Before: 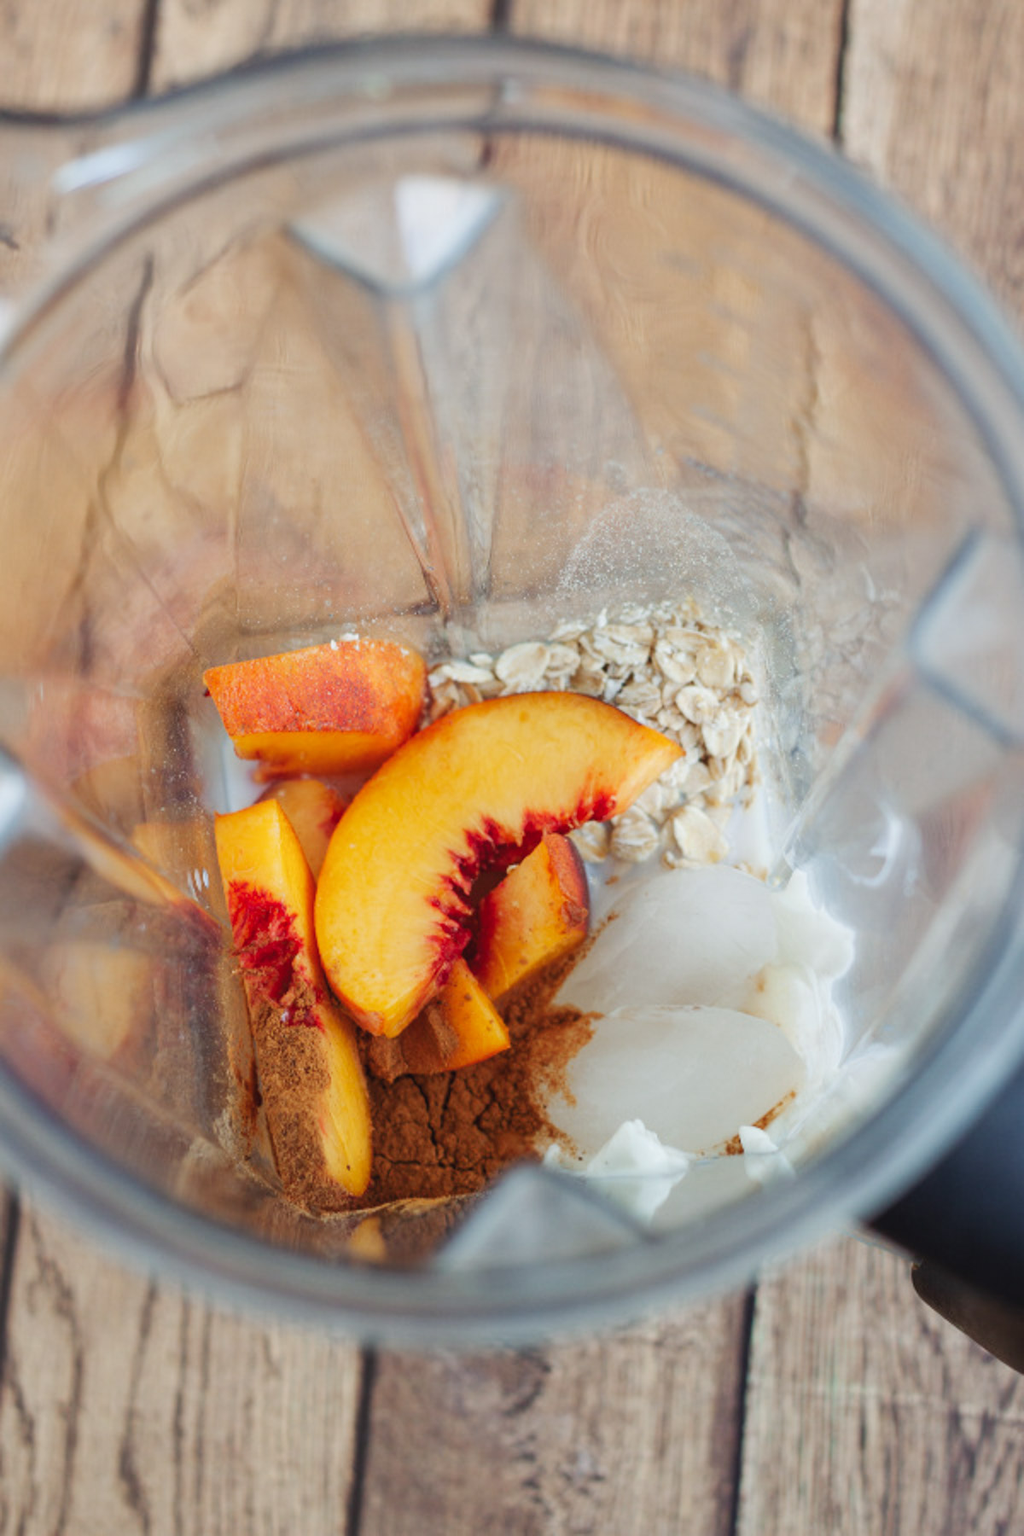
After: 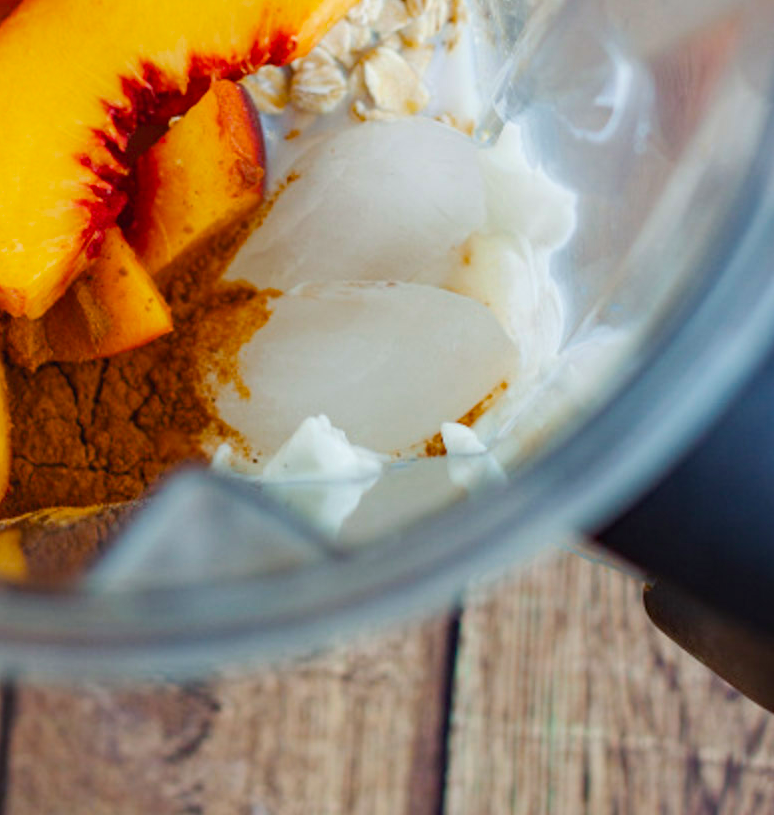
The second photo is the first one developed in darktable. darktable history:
haze removal: compatibility mode true, adaptive false
crop and rotate: left 35.451%, top 49.875%, bottom 4.794%
color balance rgb: perceptual saturation grading › global saturation 29.505%, global vibrance 14.442%
